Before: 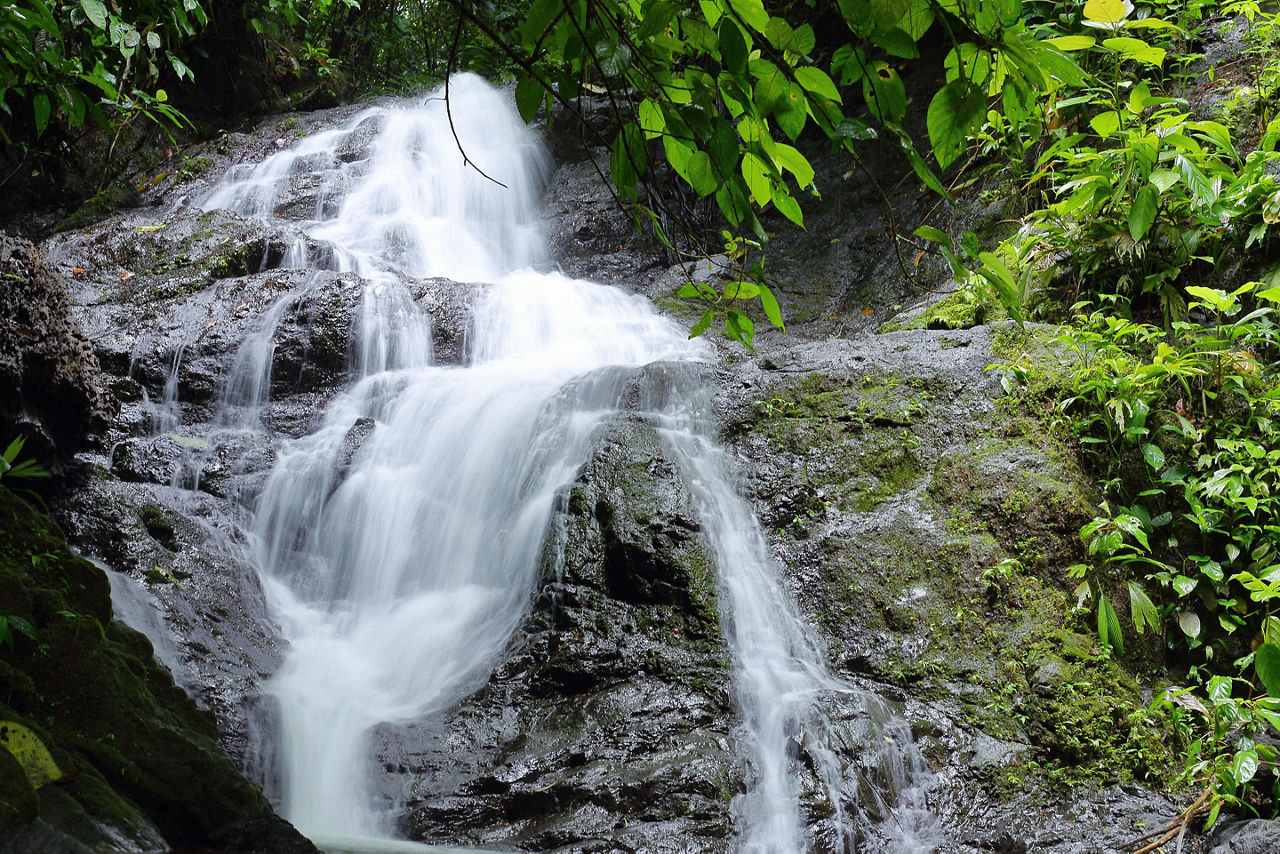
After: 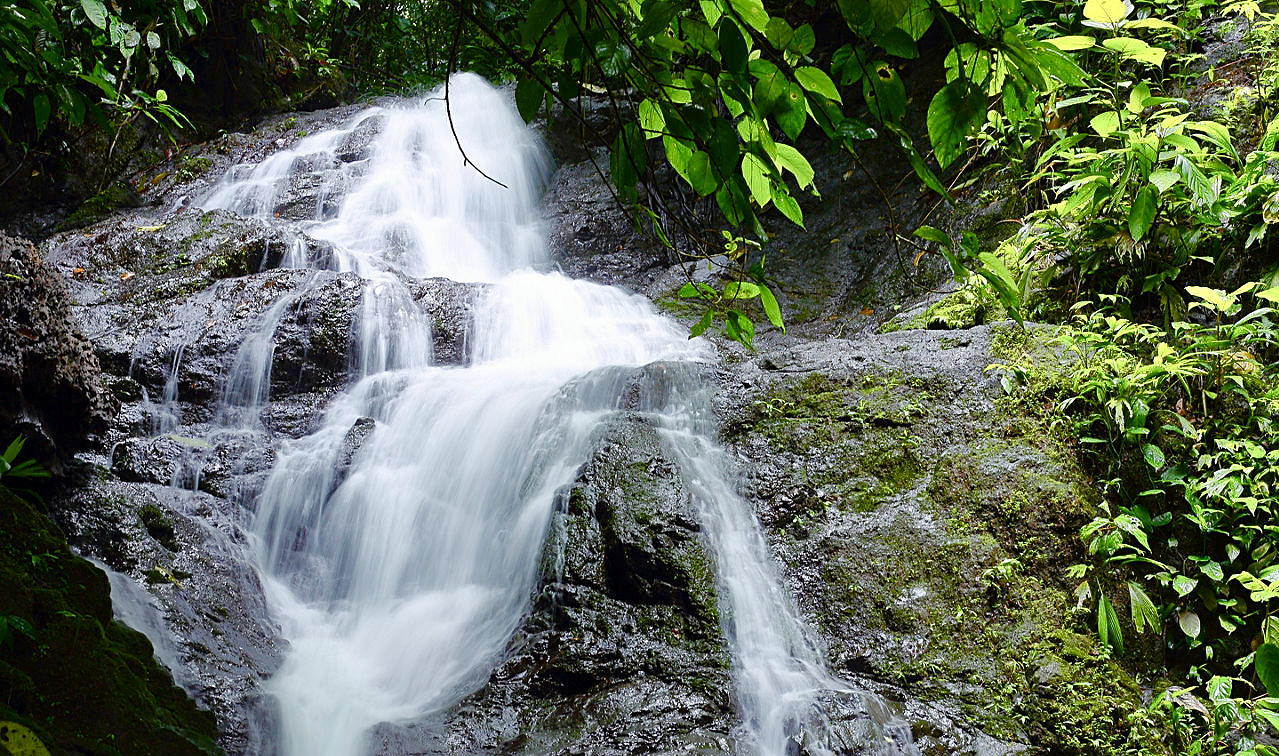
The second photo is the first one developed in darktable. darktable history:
color balance rgb: linear chroma grading › global chroma 14.519%, perceptual saturation grading › global saturation 20%, perceptual saturation grading › highlights -49.765%, perceptual saturation grading › shadows 25.758%, global vibrance 16.357%, saturation formula JzAzBz (2021)
sharpen: radius 1.831, amount 0.412, threshold 1.469
crop and rotate: top 0%, bottom 11.456%
